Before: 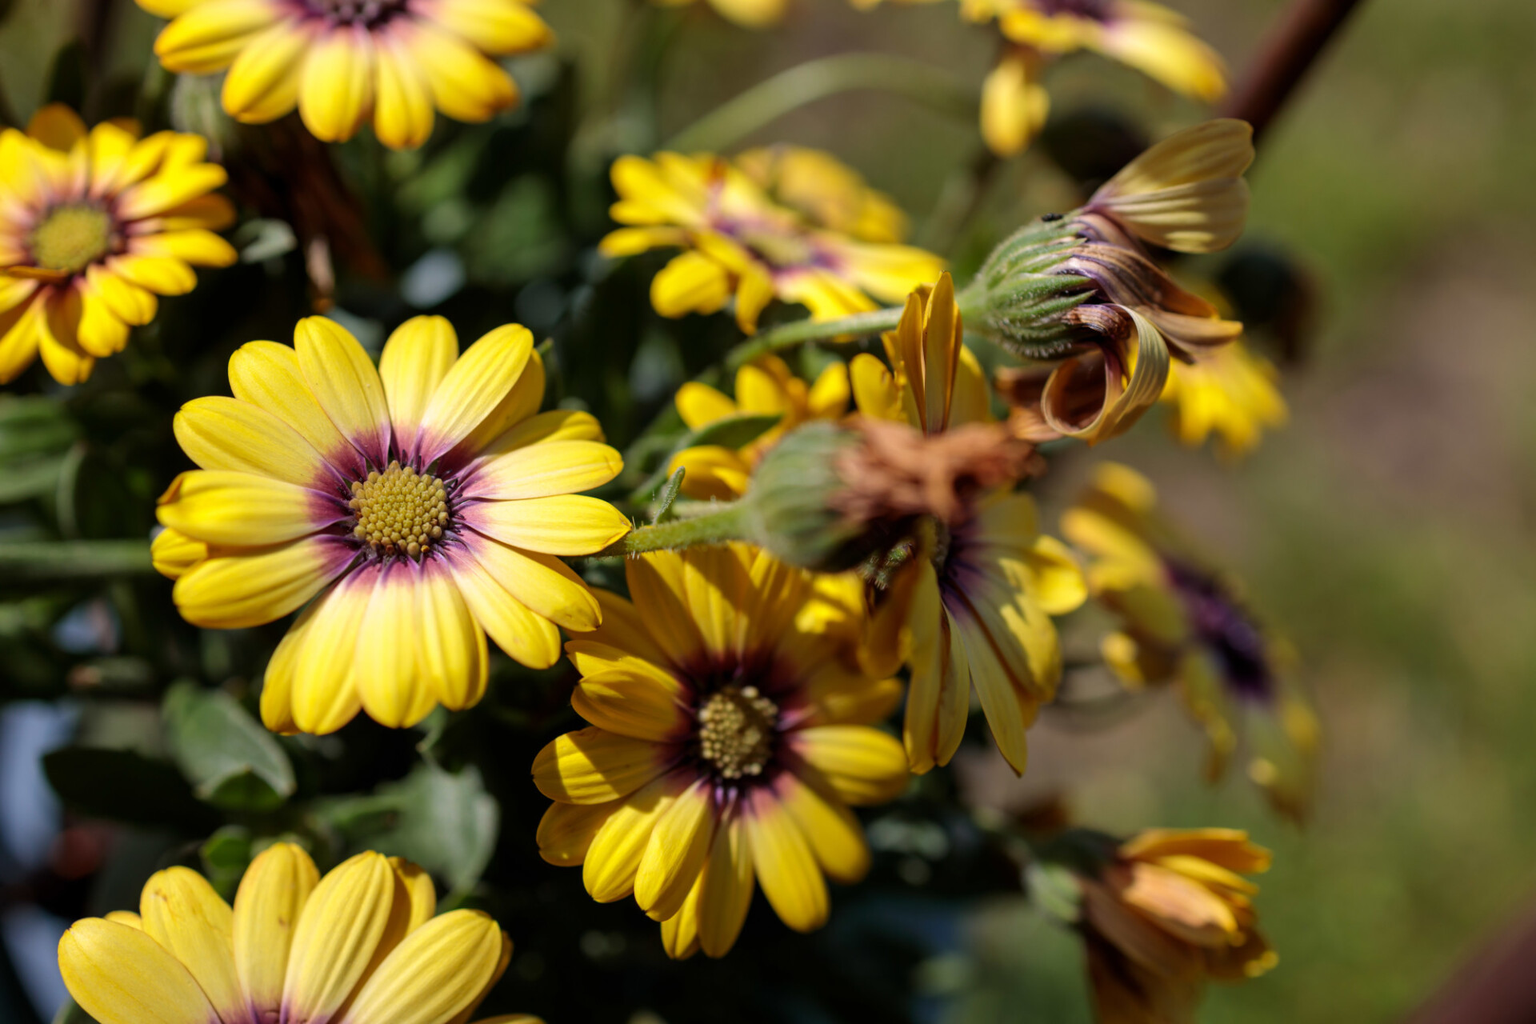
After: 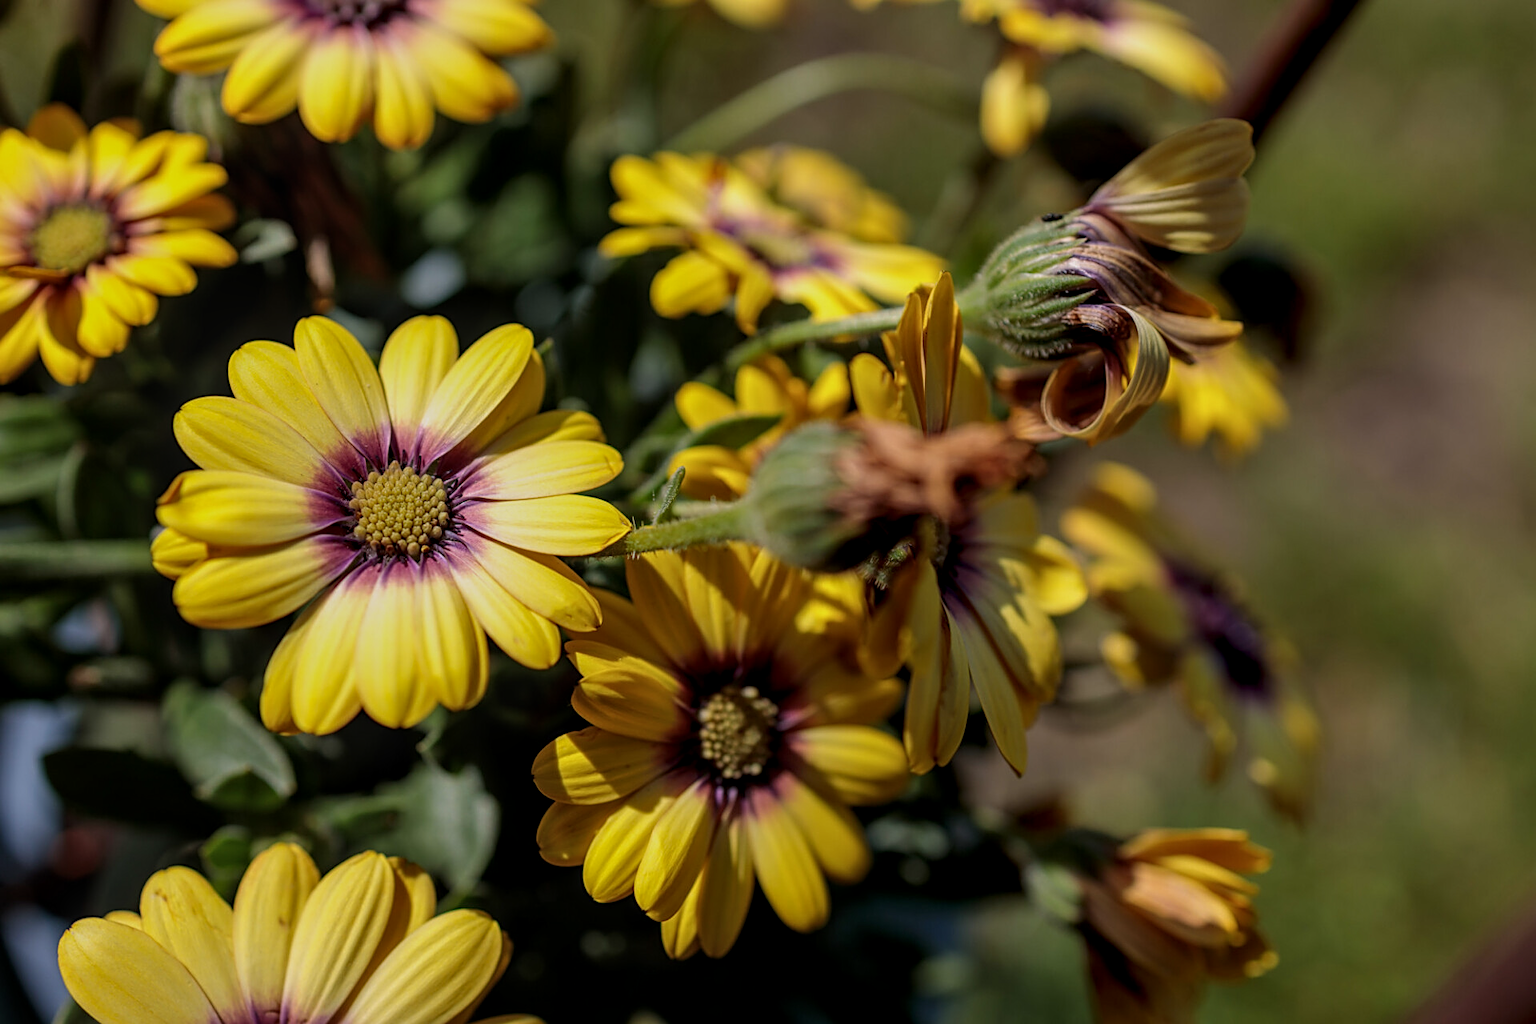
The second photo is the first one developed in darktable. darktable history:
sharpen: on, module defaults
local contrast: on, module defaults
exposure: exposure -0.451 EV, compensate highlight preservation false
